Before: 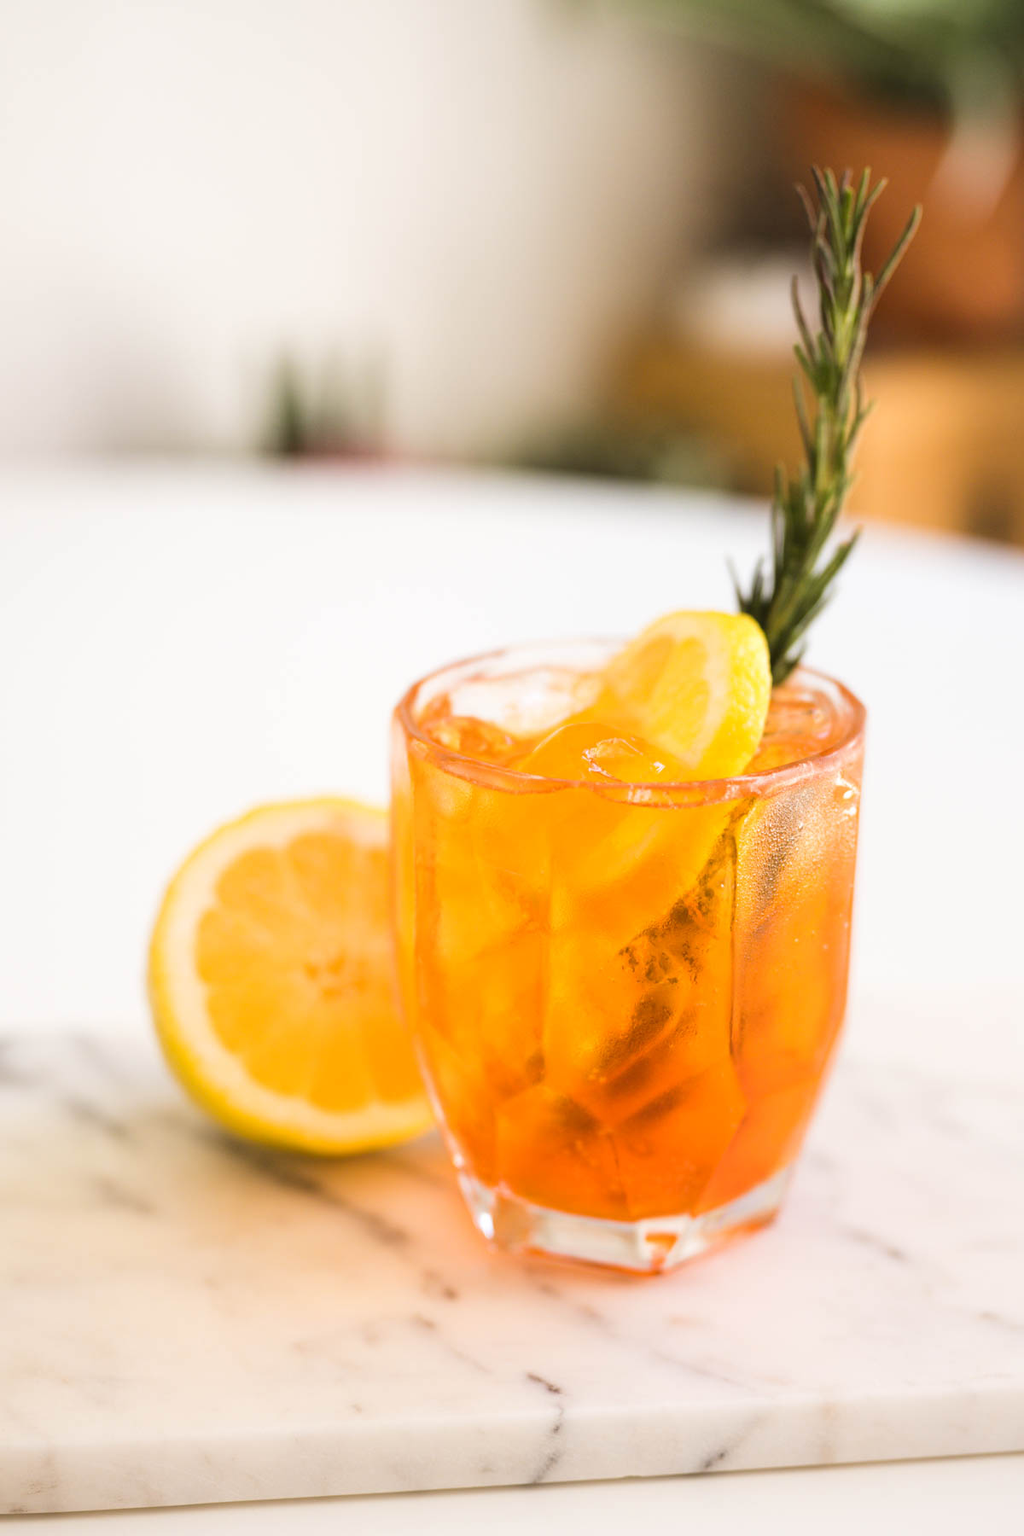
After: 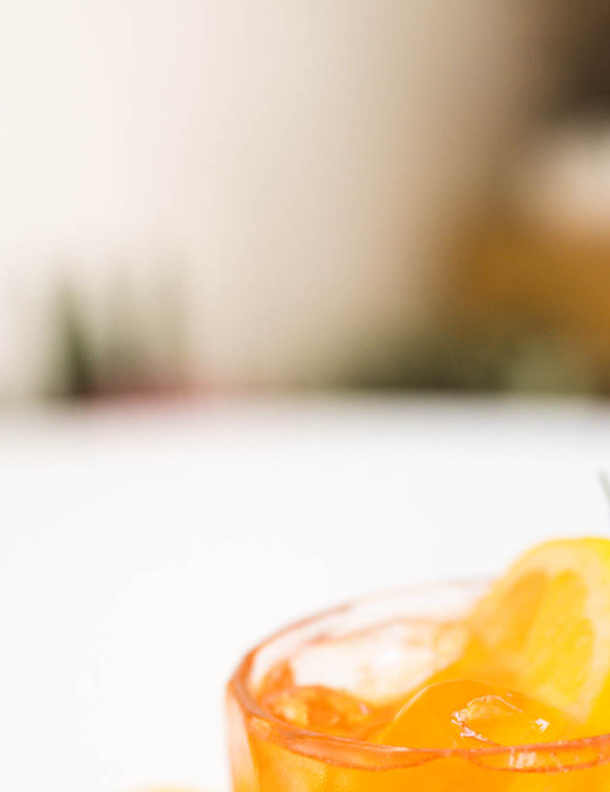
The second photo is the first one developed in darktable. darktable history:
crop: left 19.556%, right 30.401%, bottom 46.458%
rotate and perspective: rotation -5°, crop left 0.05, crop right 0.952, crop top 0.11, crop bottom 0.89
